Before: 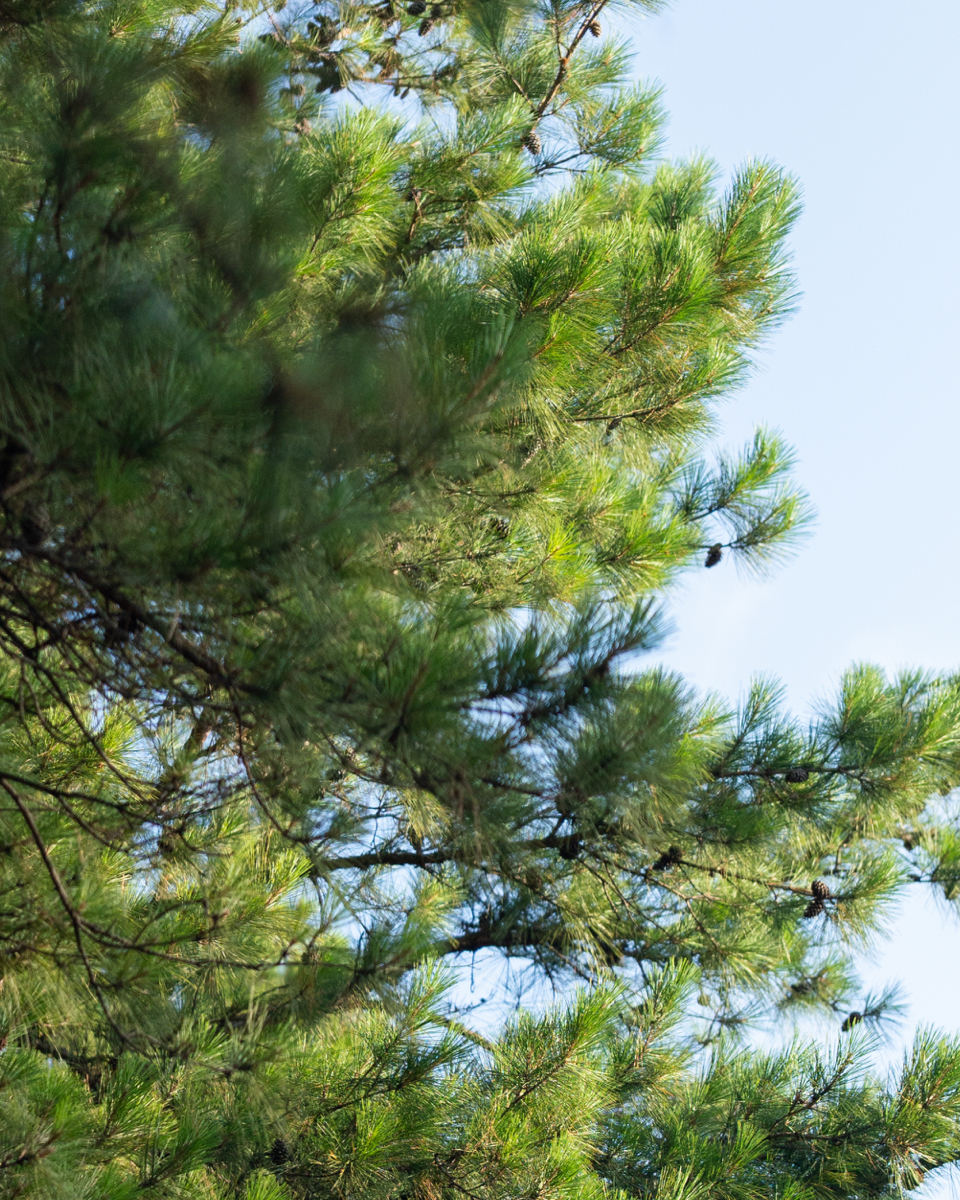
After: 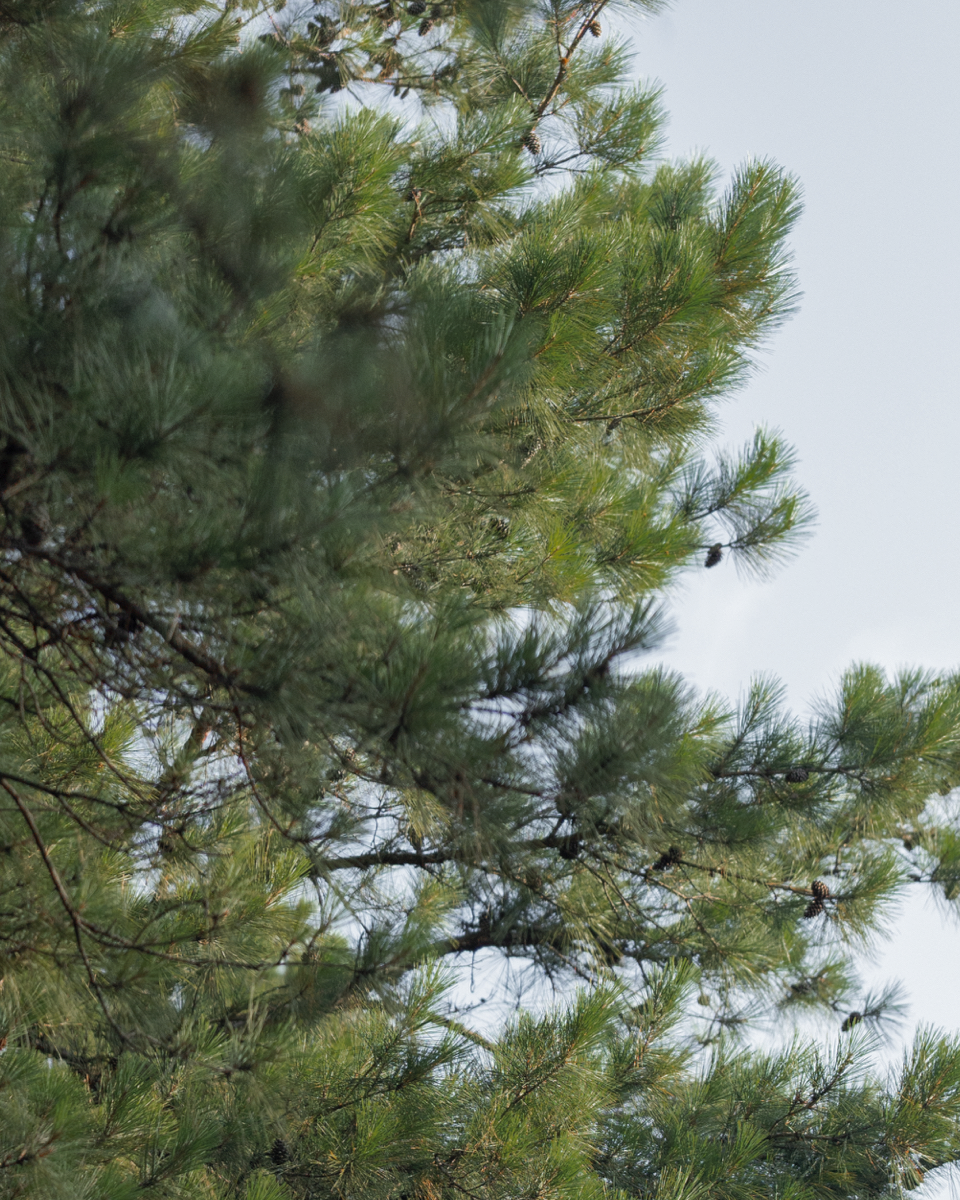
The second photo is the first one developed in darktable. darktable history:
shadows and highlights: on, module defaults
color zones: curves: ch0 [(0, 0.48) (0.209, 0.398) (0.305, 0.332) (0.429, 0.493) (0.571, 0.5) (0.714, 0.5) (0.857, 0.5) (1, 0.48)]; ch1 [(0, 0.736) (0.143, 0.625) (0.225, 0.371) (0.429, 0.256) (0.571, 0.241) (0.714, 0.213) (0.857, 0.48) (1, 0.736)]; ch2 [(0, 0.448) (0.143, 0.498) (0.286, 0.5) (0.429, 0.5) (0.571, 0.5) (0.714, 0.5) (0.857, 0.5) (1, 0.448)]
